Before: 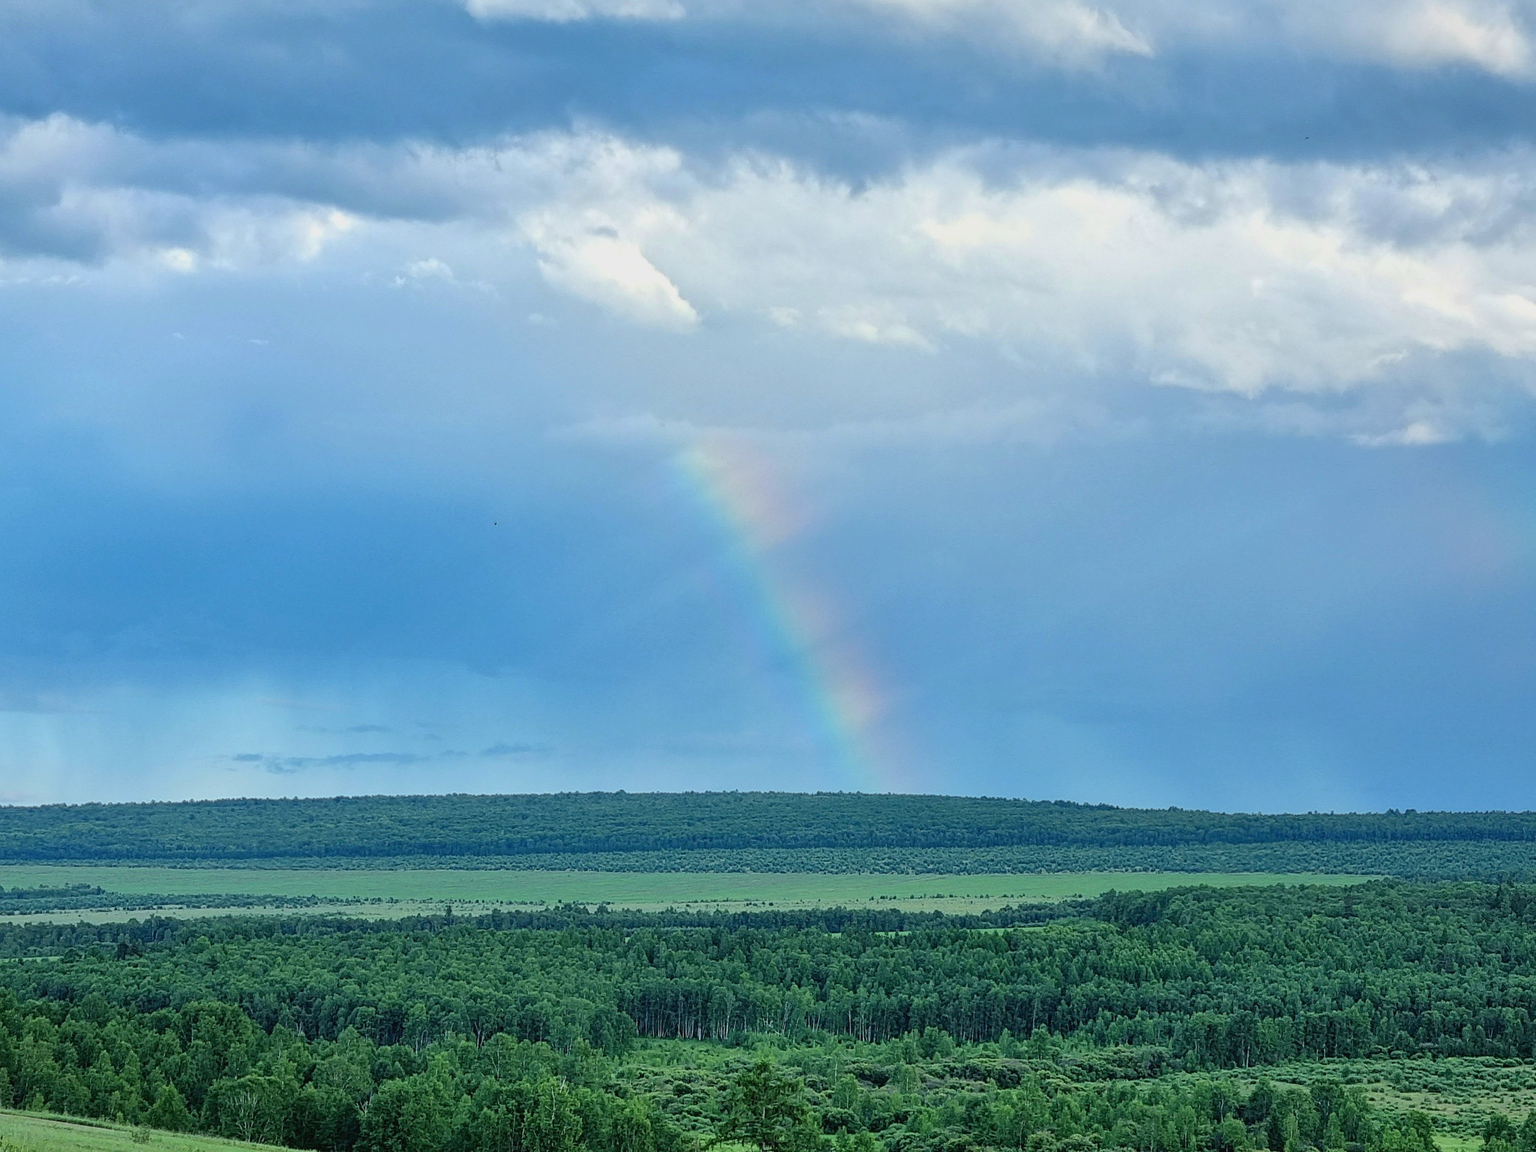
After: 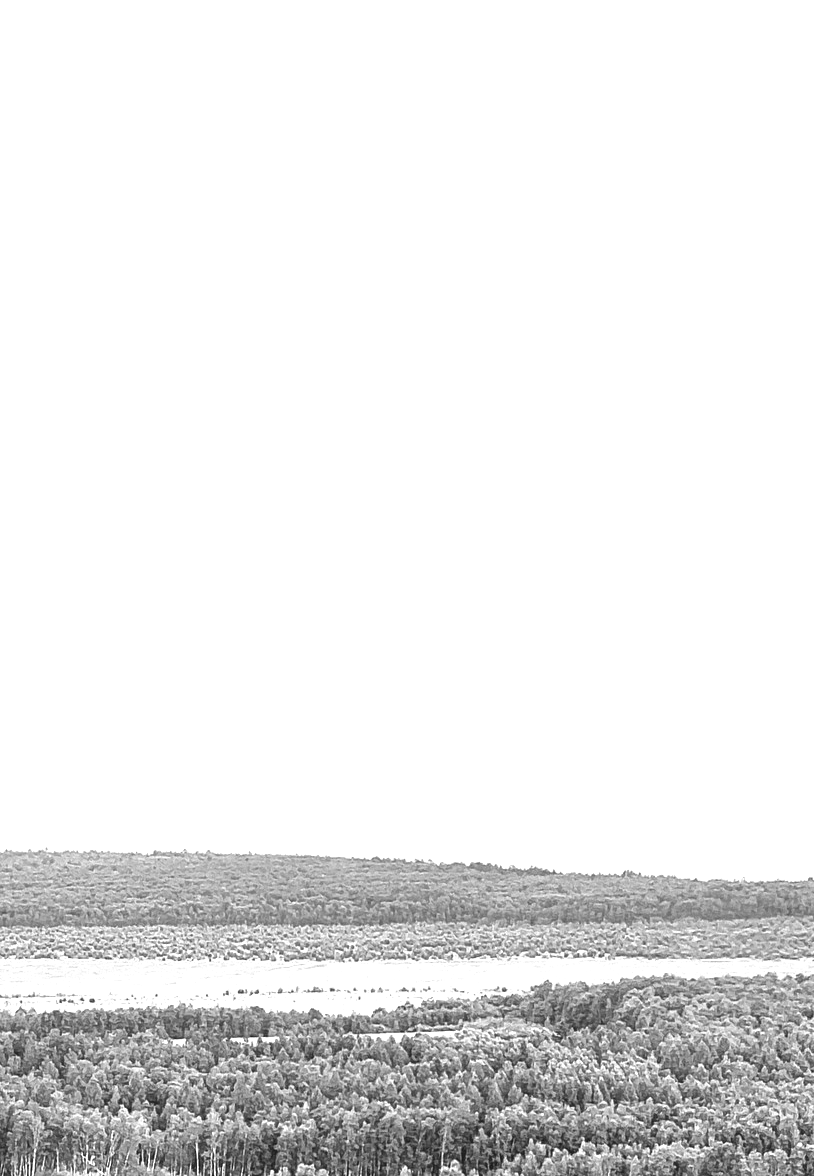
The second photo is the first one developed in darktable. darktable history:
crop: left 45.721%, top 13.393%, right 14.118%, bottom 10.01%
exposure: black level correction 0, exposure 2.088 EV, compensate exposure bias true, compensate highlight preservation false
monochrome: on, module defaults
